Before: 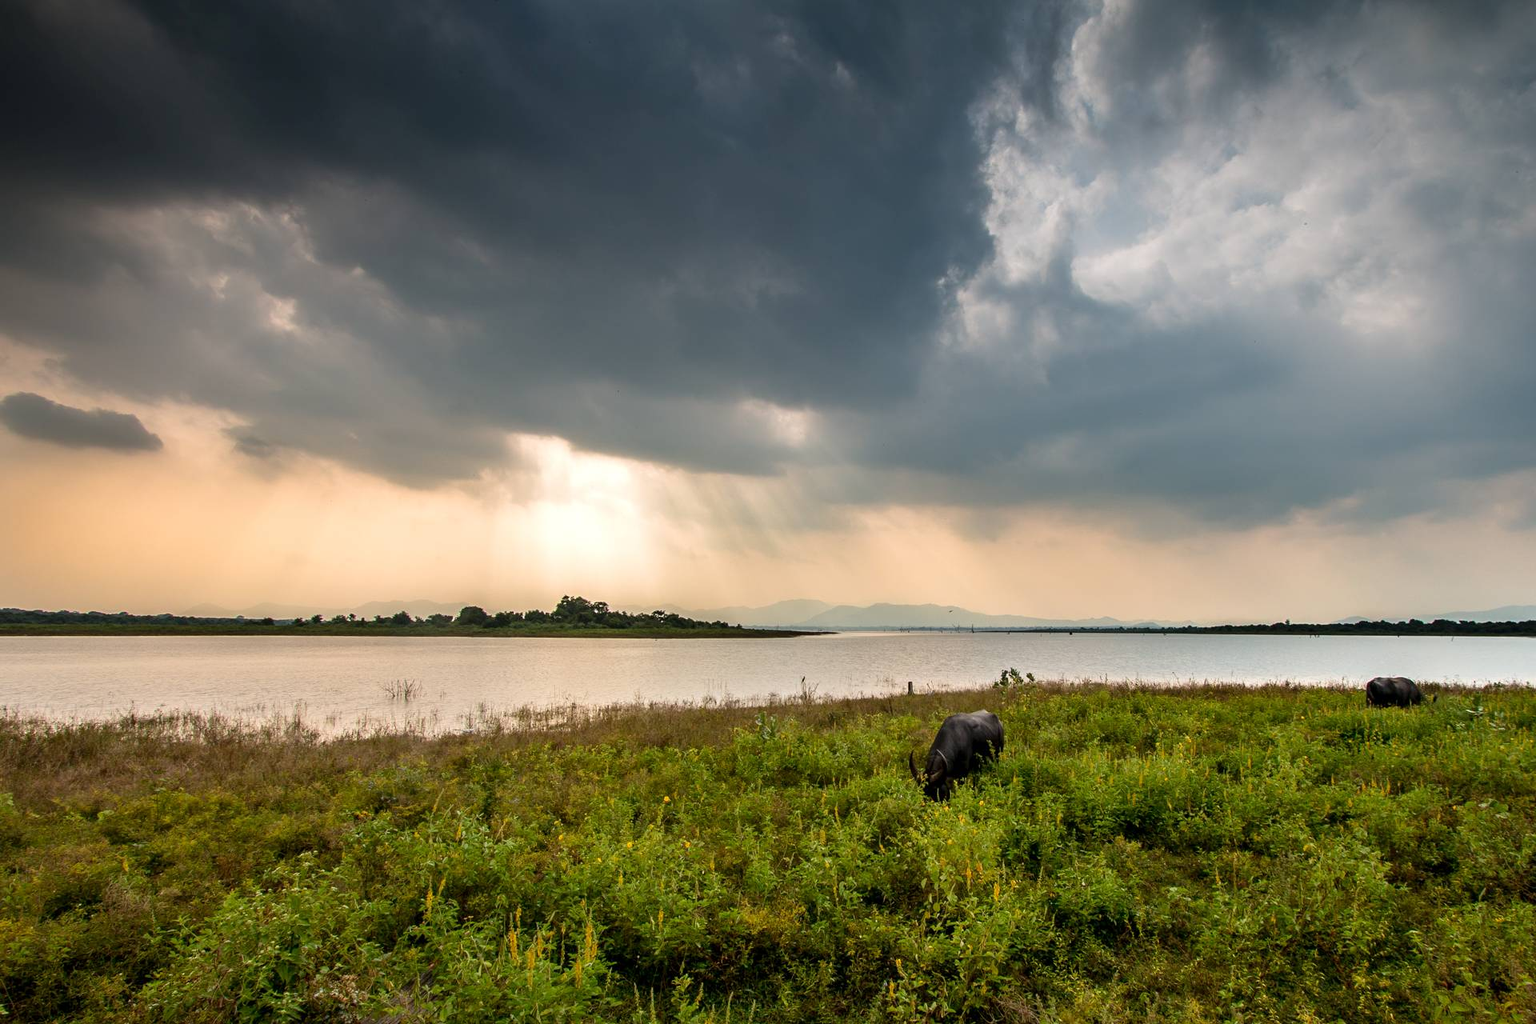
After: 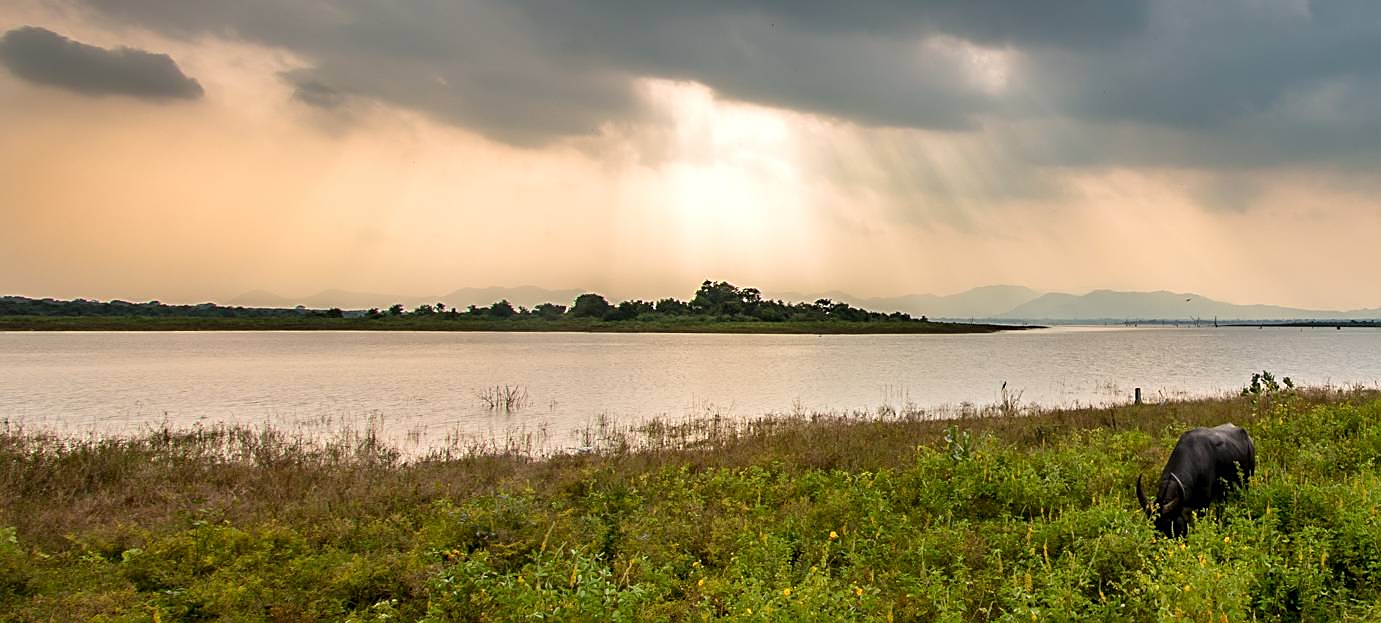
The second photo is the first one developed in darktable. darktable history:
levels: black 0.032%
sharpen: on, module defaults
crop: top 36.317%, right 28.052%, bottom 14.981%
